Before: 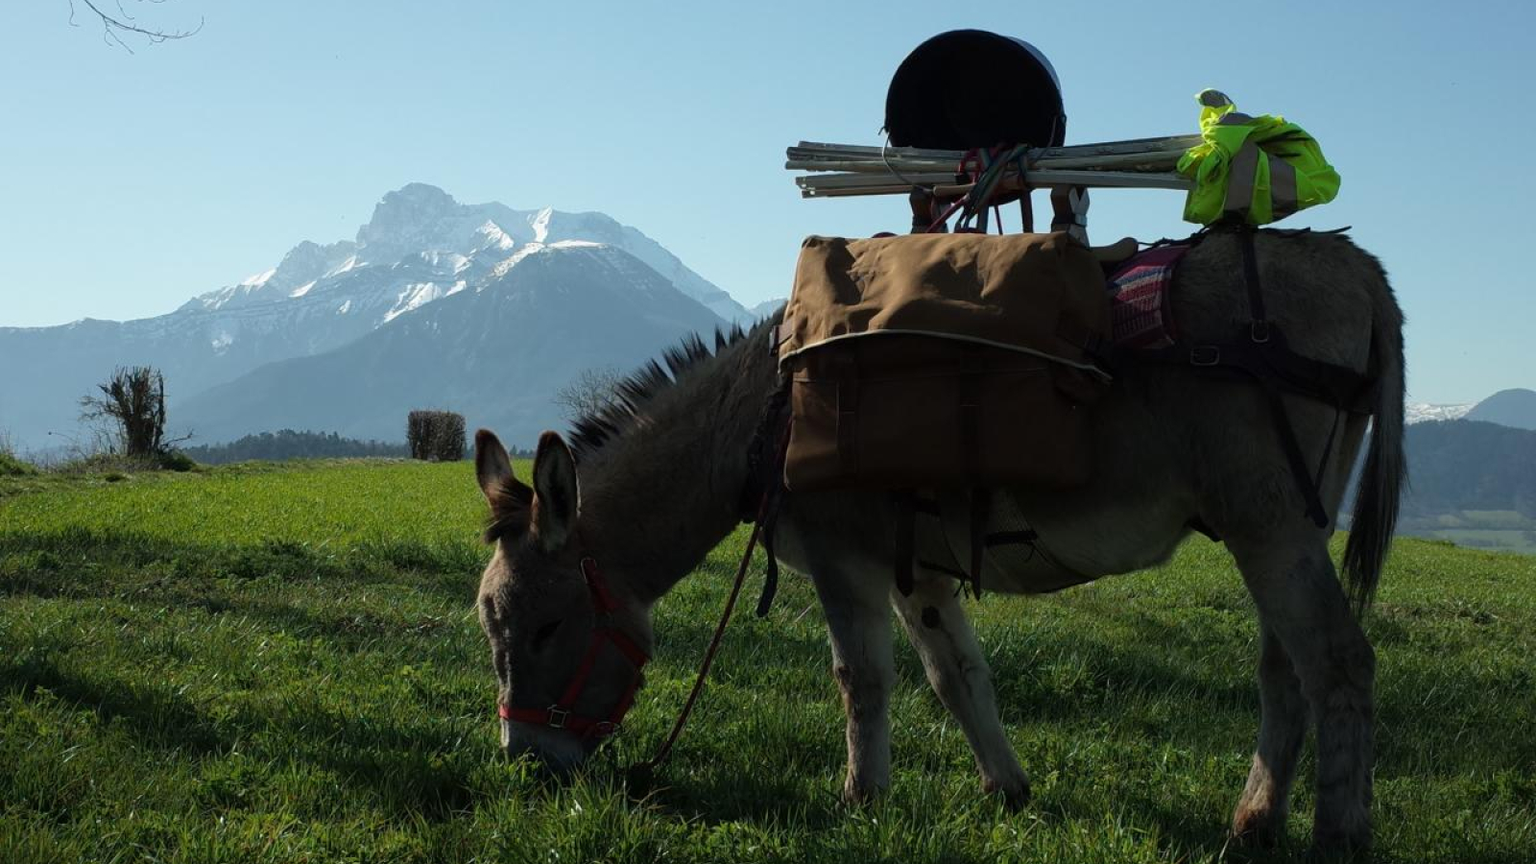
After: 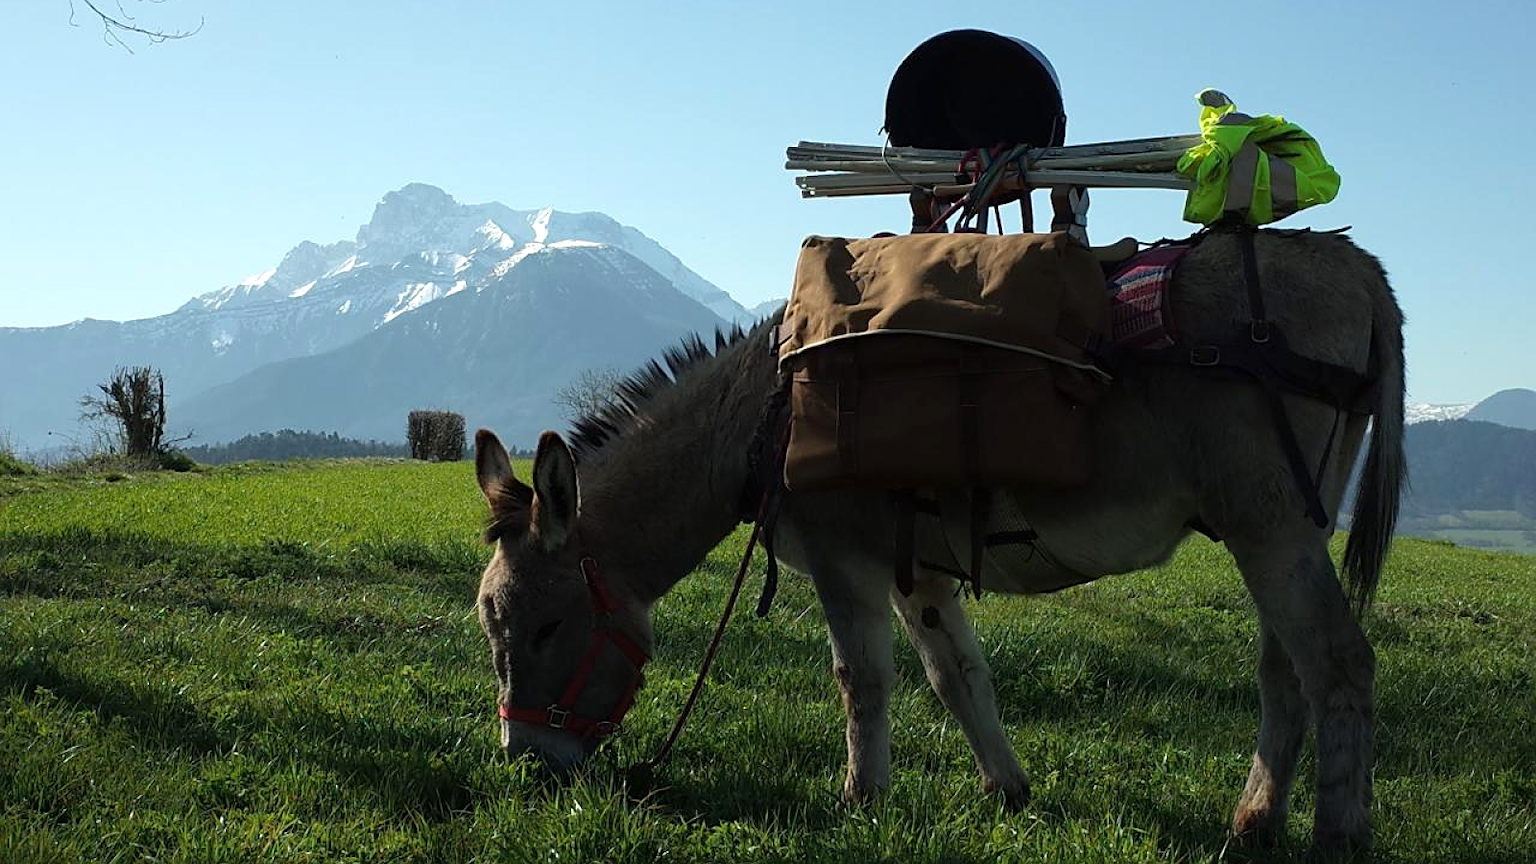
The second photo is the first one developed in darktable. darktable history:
exposure: exposure 0.29 EV, compensate highlight preservation false
sharpen: on, module defaults
